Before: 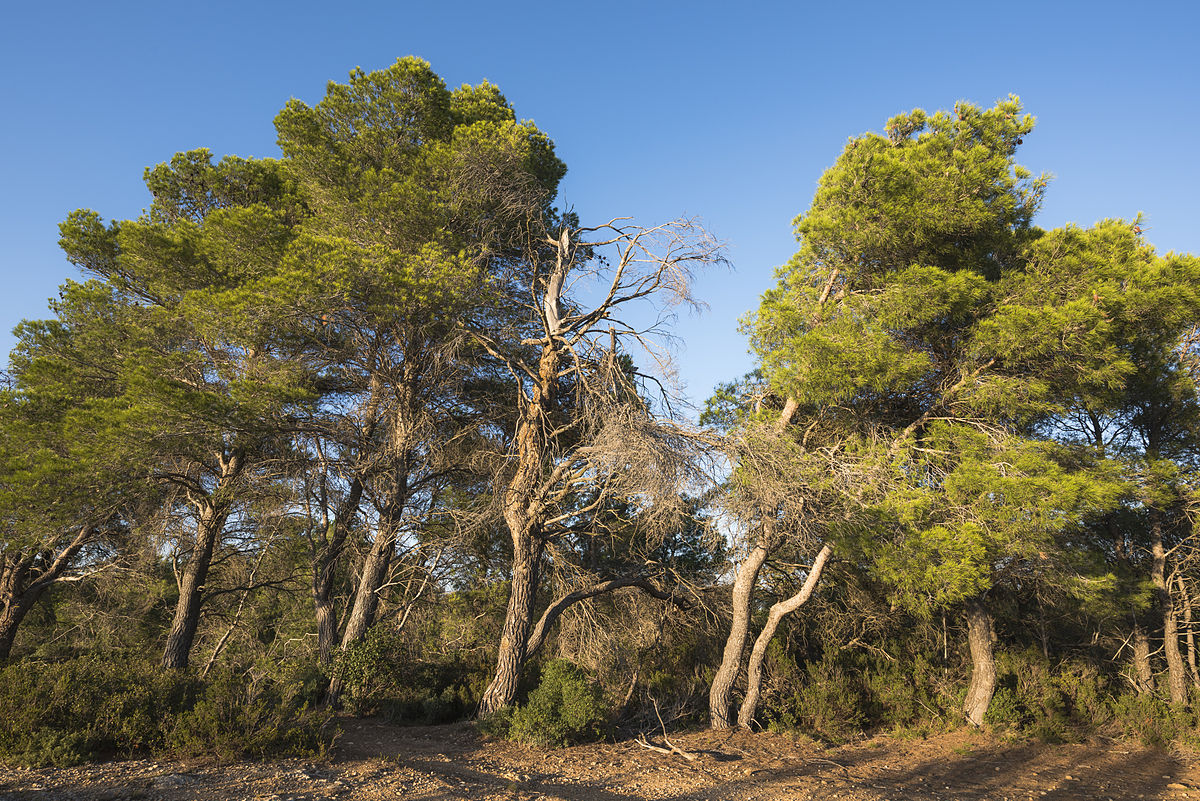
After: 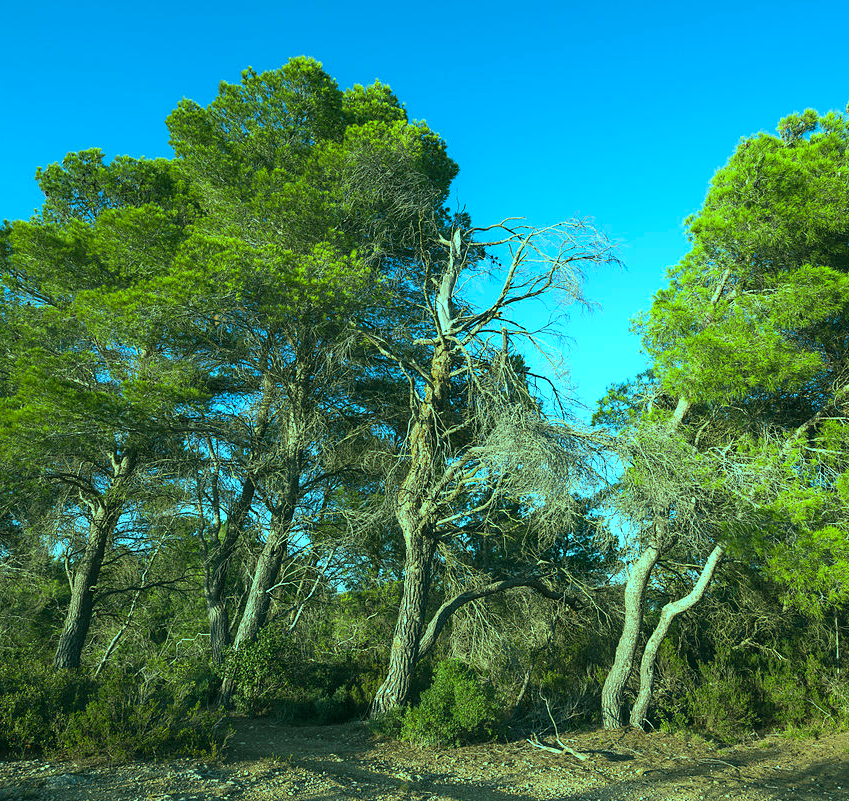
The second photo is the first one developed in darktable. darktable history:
crop and rotate: left 9.061%, right 20.142%
color correction: highlights a* 0.003, highlights b* -0.283
color balance rgb: shadows lift › chroma 11.71%, shadows lift › hue 133.46°, highlights gain › chroma 4%, highlights gain › hue 200.2°, perceptual saturation grading › global saturation 18.05%
color balance: mode lift, gamma, gain (sRGB), lift [0.997, 0.979, 1.021, 1.011], gamma [1, 1.084, 0.916, 0.998], gain [1, 0.87, 1.13, 1.101], contrast 4.55%, contrast fulcrum 38.24%, output saturation 104.09%
